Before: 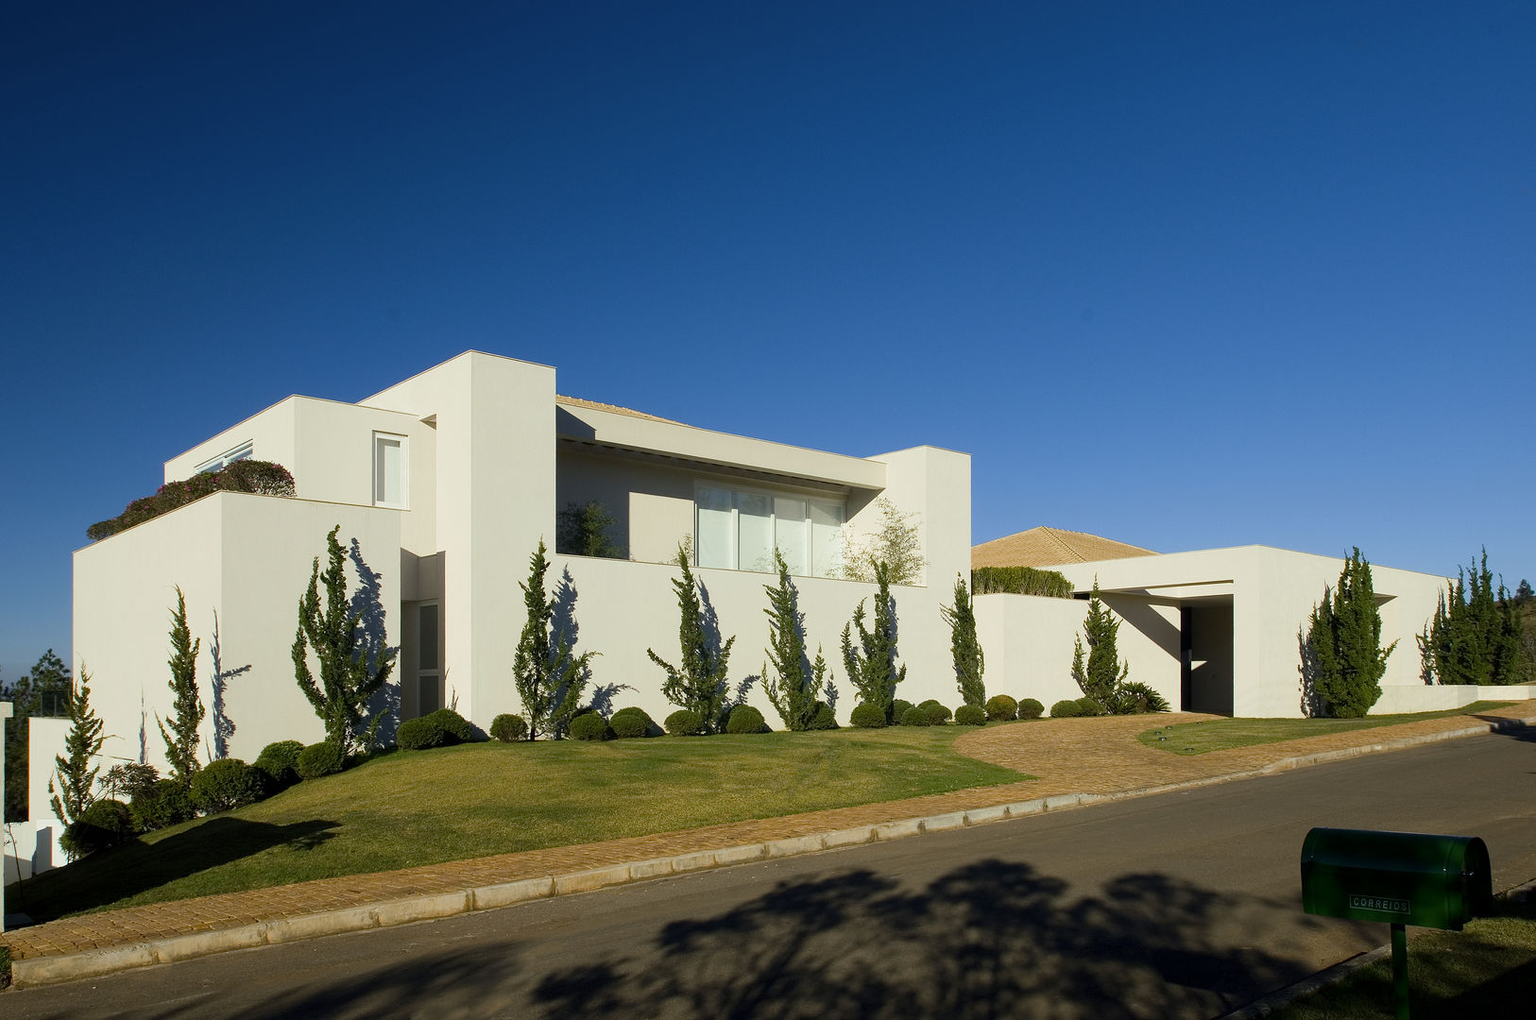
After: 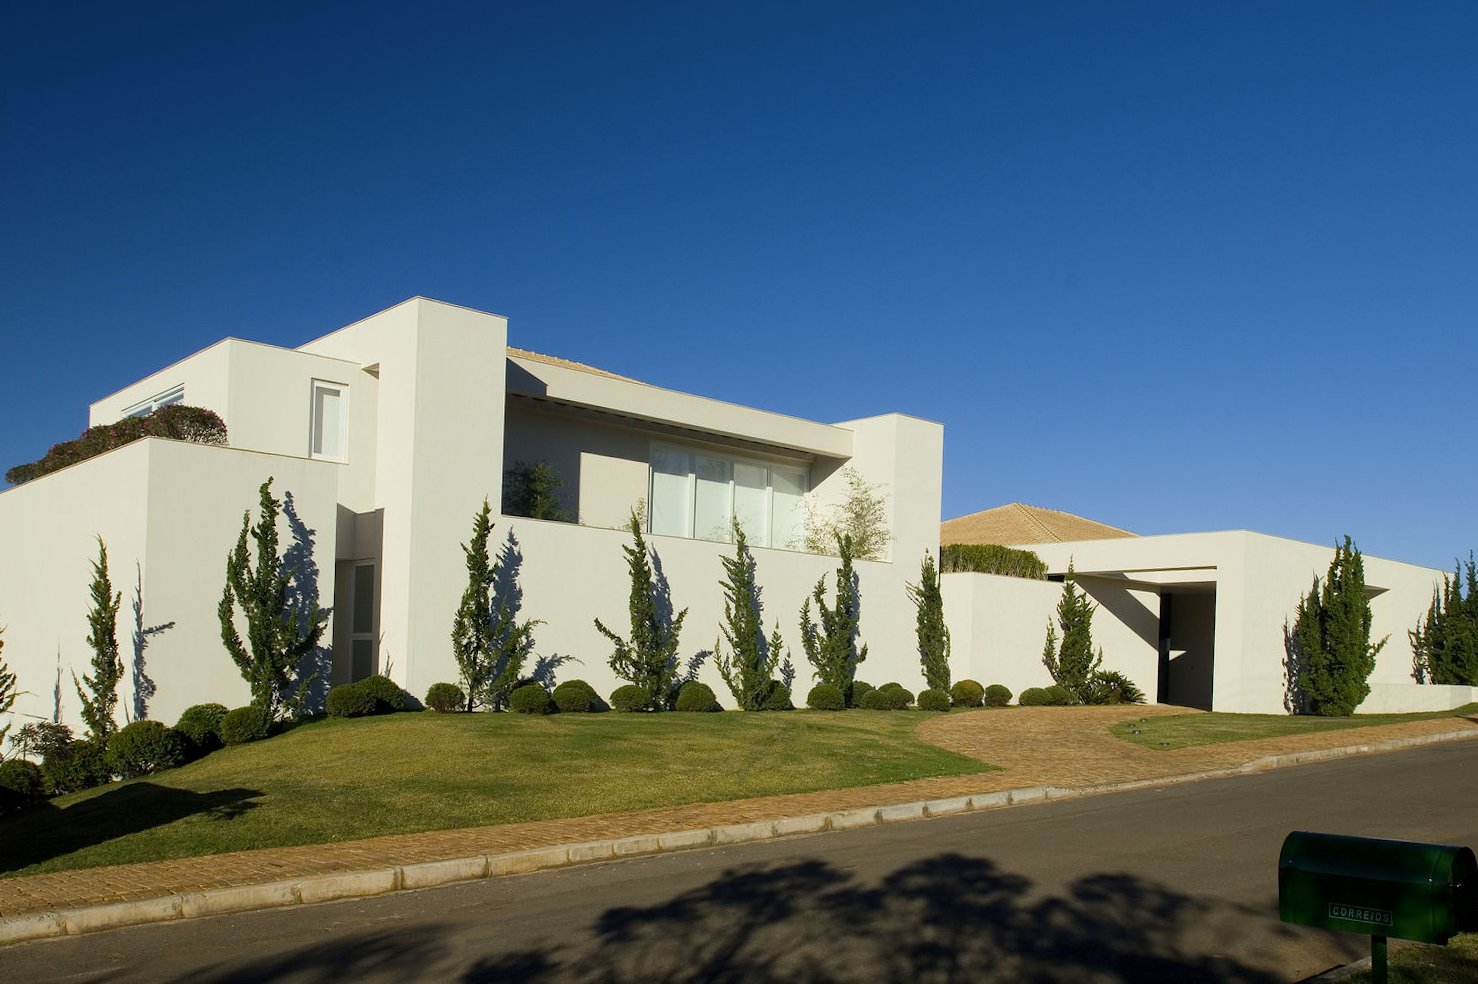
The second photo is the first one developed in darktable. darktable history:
crop and rotate: angle -1.88°, left 3.14%, top 3.807%, right 1.507%, bottom 0.567%
